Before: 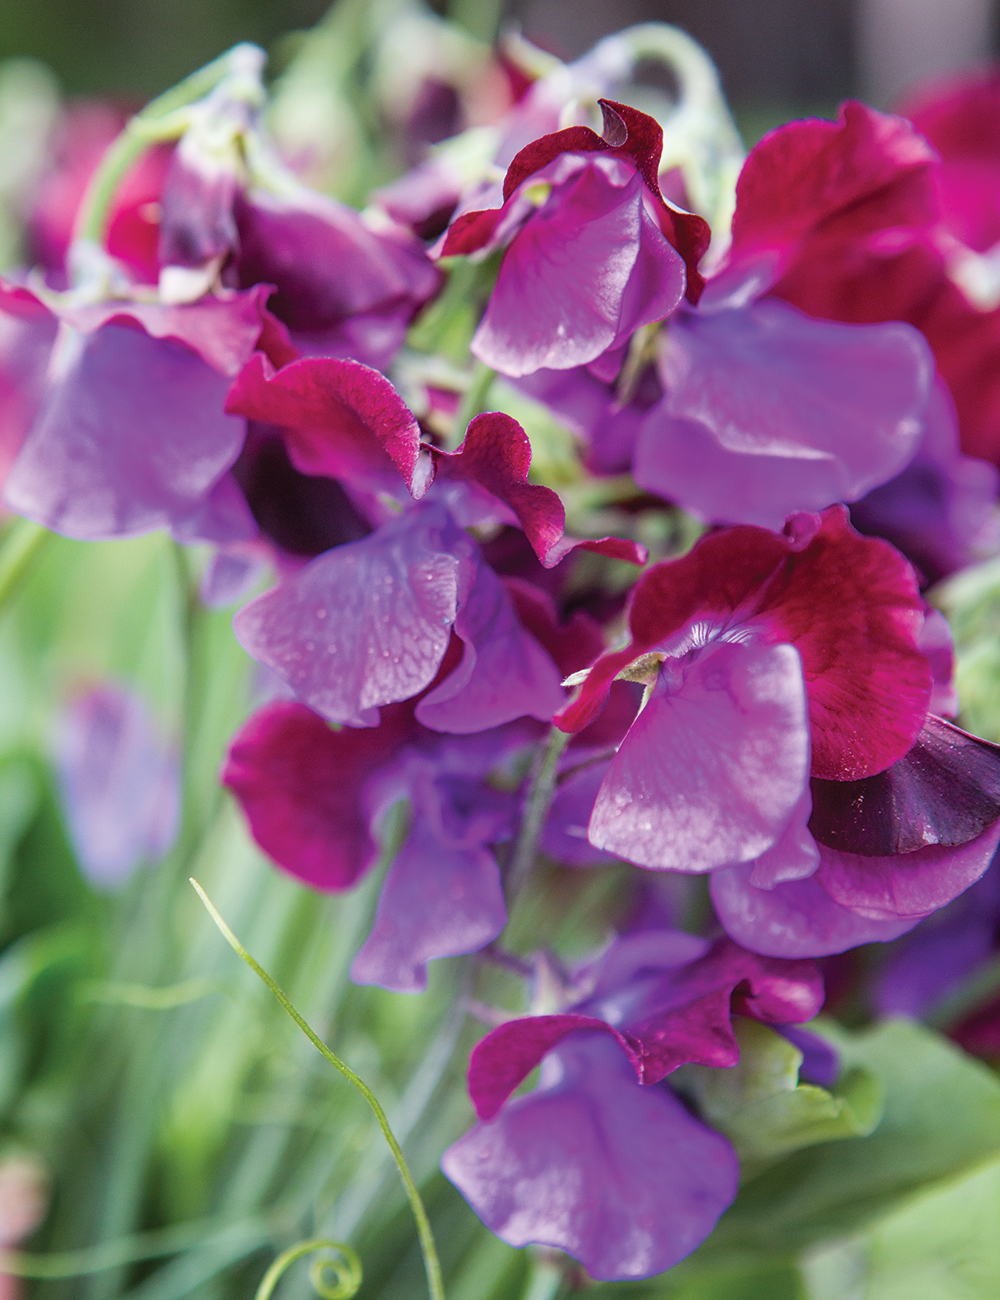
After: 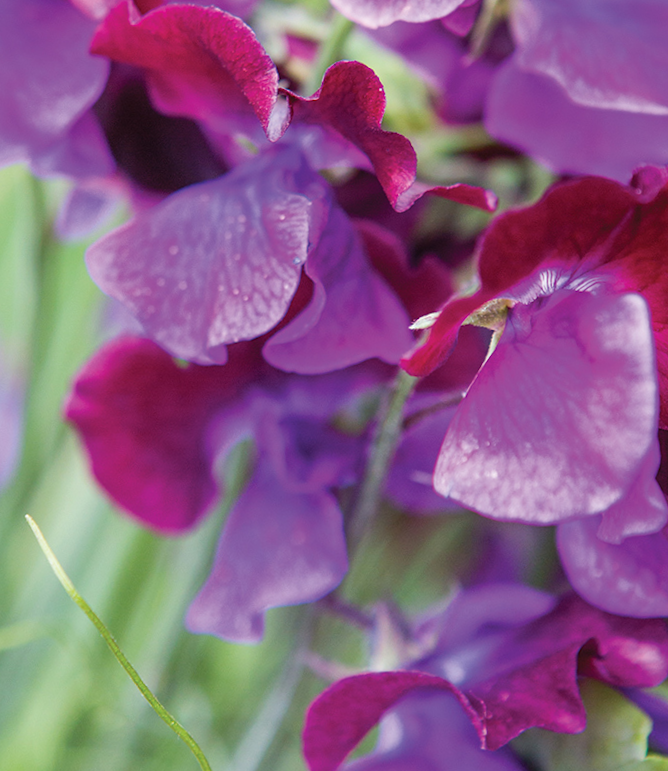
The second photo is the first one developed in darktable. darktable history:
rotate and perspective: rotation -1.68°, lens shift (vertical) -0.146, crop left 0.049, crop right 0.912, crop top 0.032, crop bottom 0.96
crop and rotate: angle -3.37°, left 9.79%, top 20.73%, right 12.42%, bottom 11.82%
